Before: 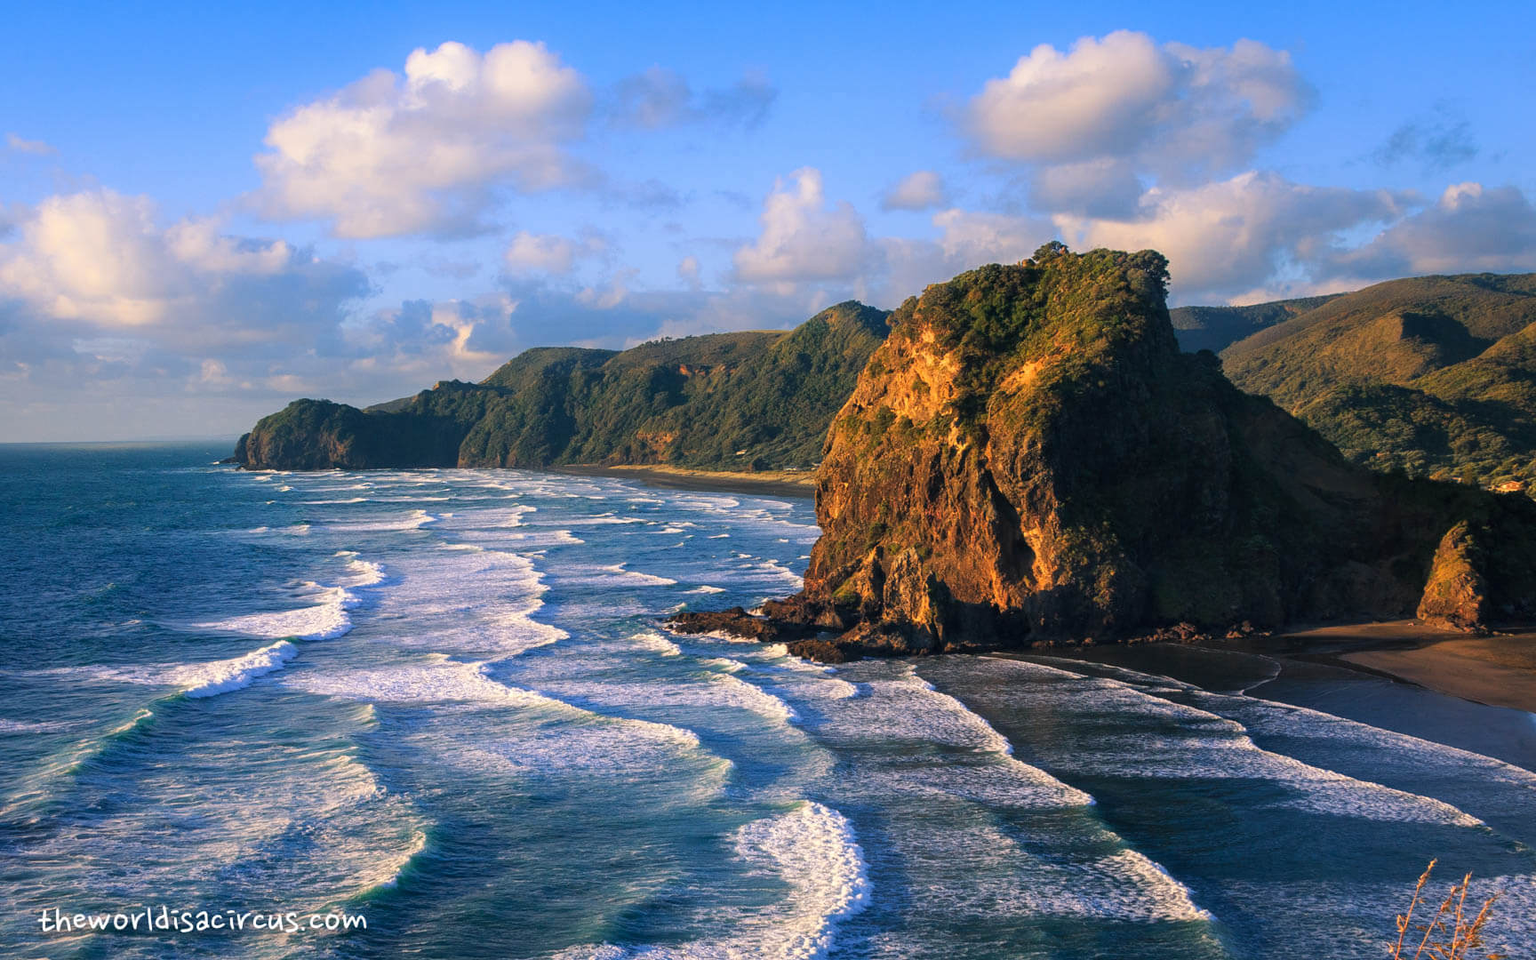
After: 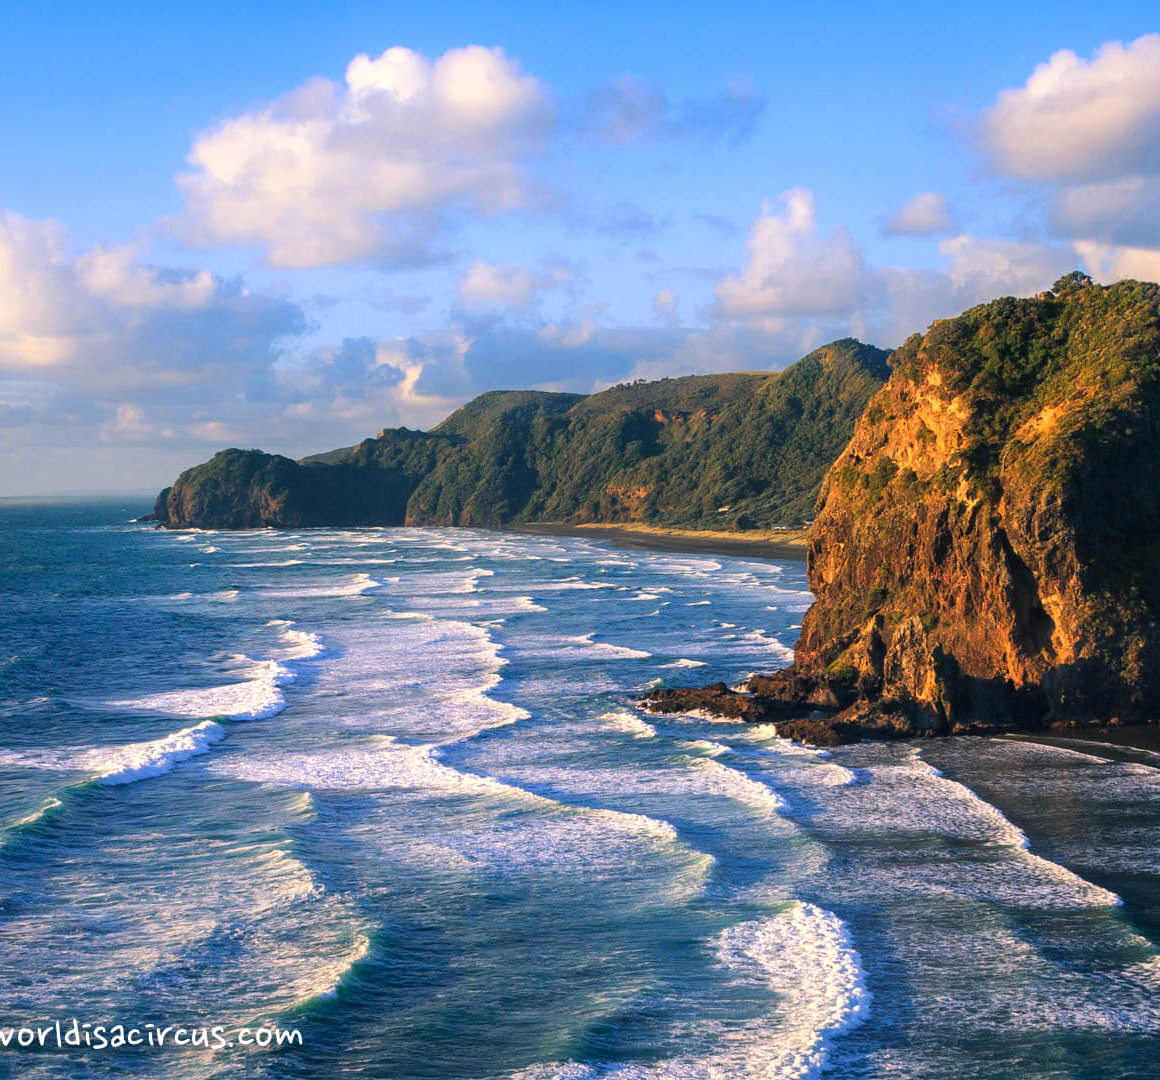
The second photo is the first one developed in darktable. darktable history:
levels: levels [0, 0.476, 0.951]
crop and rotate: left 6.406%, right 26.451%
